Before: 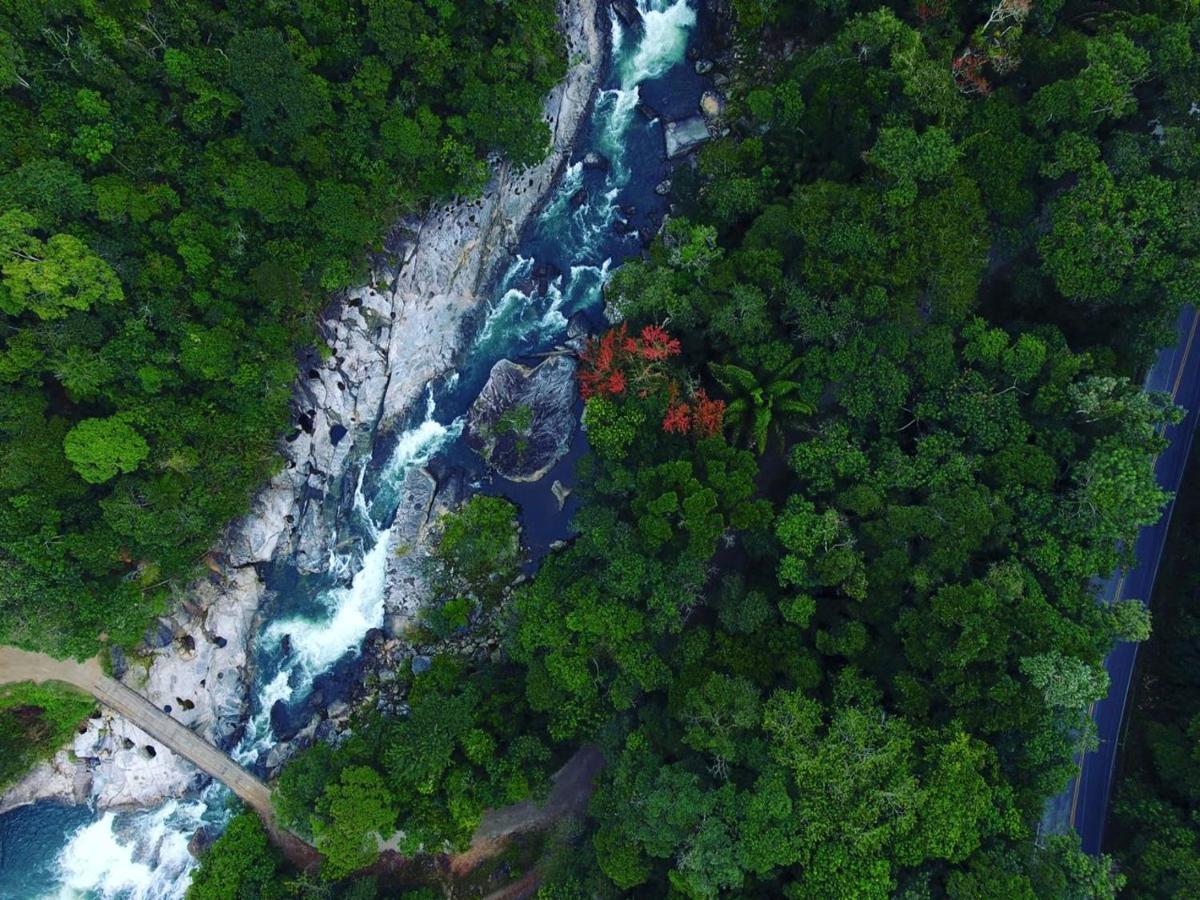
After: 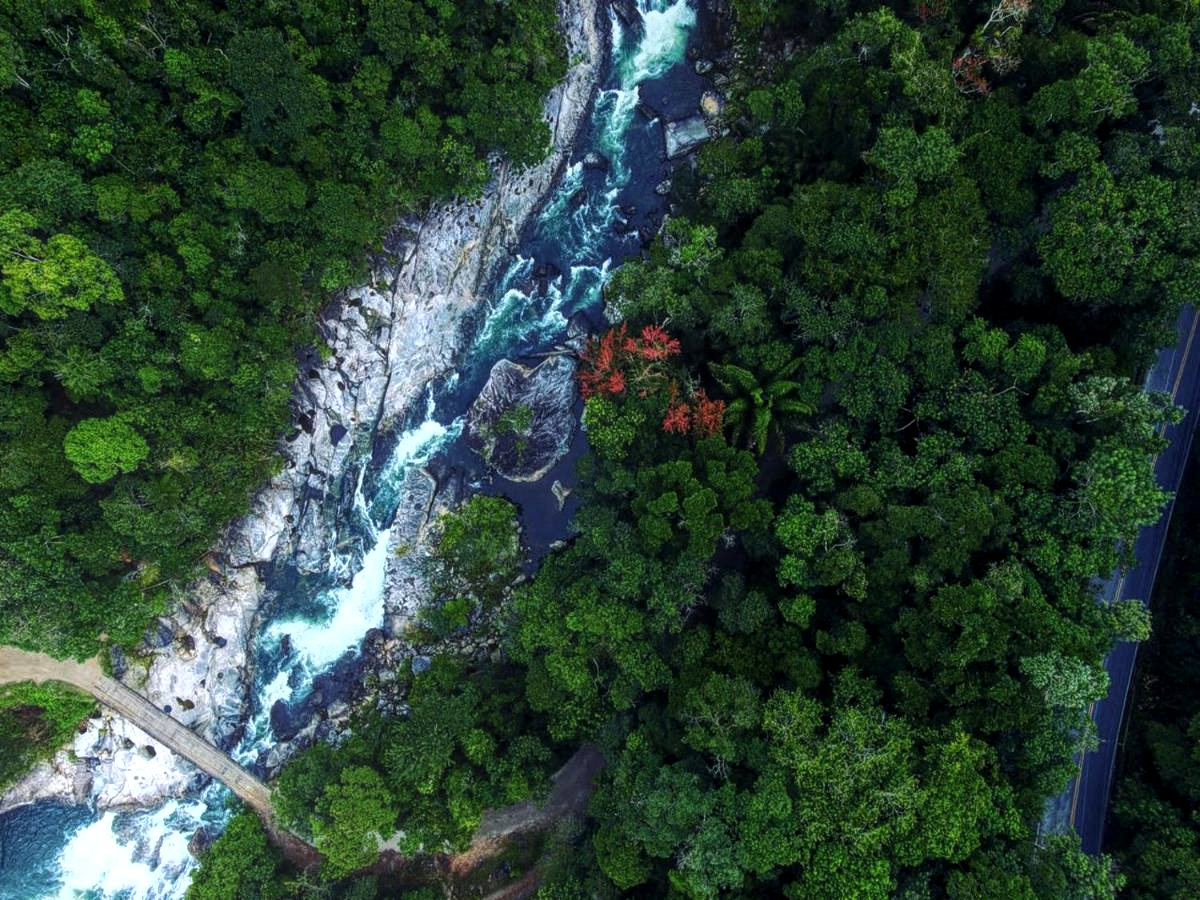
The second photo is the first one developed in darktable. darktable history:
local contrast: highlights 66%, shadows 33%, detail 166%, midtone range 0.2
tone equalizer: -8 EV -0.75 EV, -7 EV -0.7 EV, -6 EV -0.6 EV, -5 EV -0.4 EV, -3 EV 0.4 EV, -2 EV 0.6 EV, -1 EV 0.7 EV, +0 EV 0.75 EV, edges refinement/feathering 500, mask exposure compensation -1.57 EV, preserve details no
